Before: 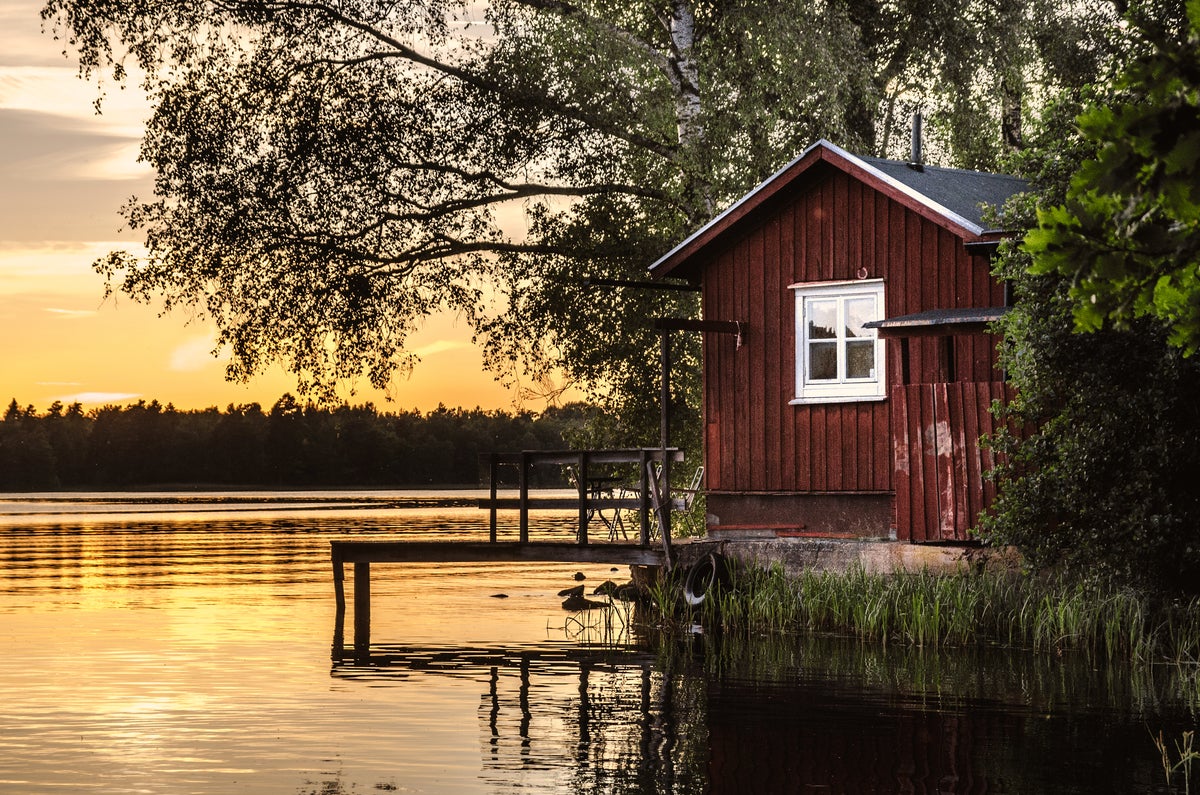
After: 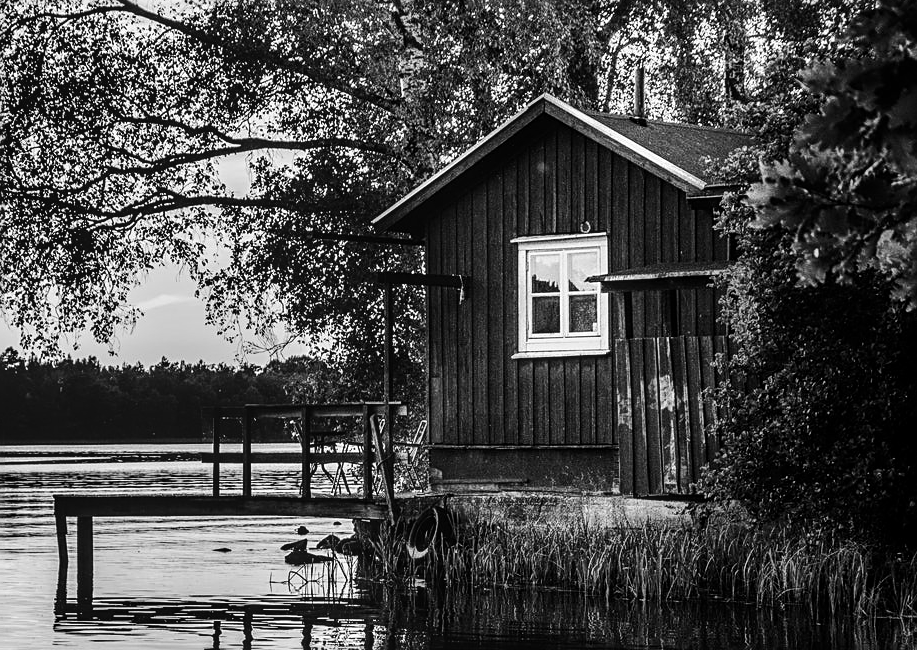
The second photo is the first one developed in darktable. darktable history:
monochrome: on, module defaults
local contrast: on, module defaults
color correction: highlights a* 10.21, highlights b* 9.79, shadows a* 8.61, shadows b* 7.88, saturation 0.8
tone curve: curves: ch0 [(0, 0) (0.126, 0.061) (0.338, 0.285) (0.494, 0.518) (0.703, 0.762) (1, 1)]; ch1 [(0, 0) (0.389, 0.313) (0.457, 0.442) (0.5, 0.501) (0.55, 0.578) (1, 1)]; ch2 [(0, 0) (0.44, 0.424) (0.501, 0.499) (0.557, 0.564) (0.613, 0.67) (0.707, 0.746) (1, 1)], color space Lab, independent channels, preserve colors none
sharpen: on, module defaults
crop: left 23.095%, top 5.827%, bottom 11.854%
